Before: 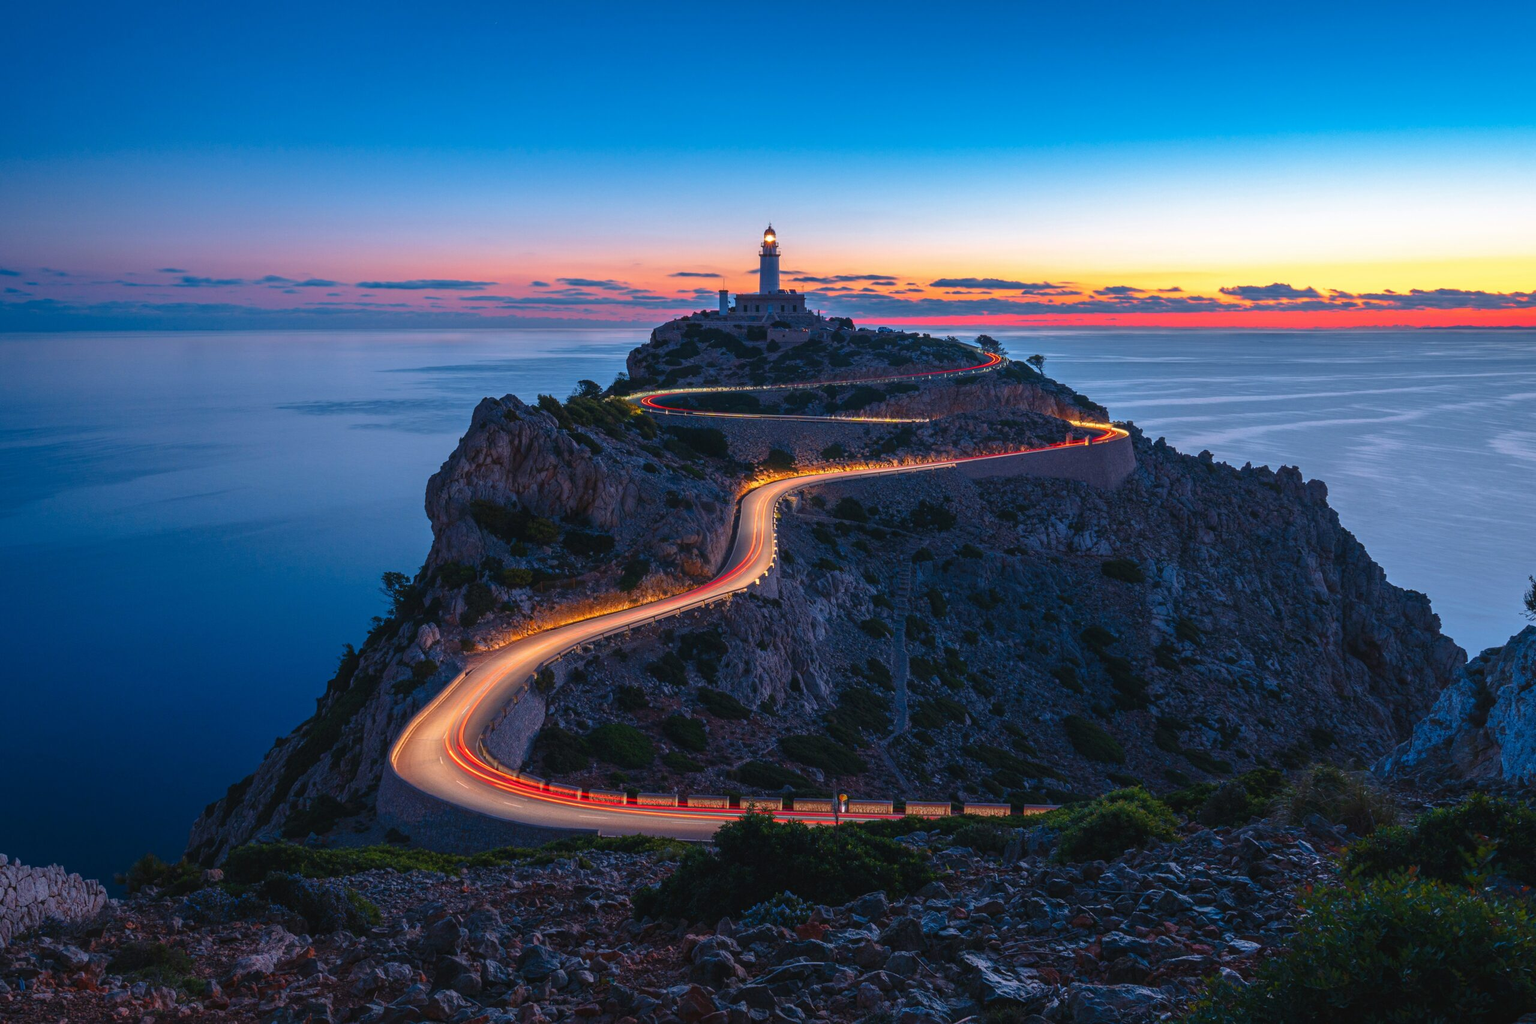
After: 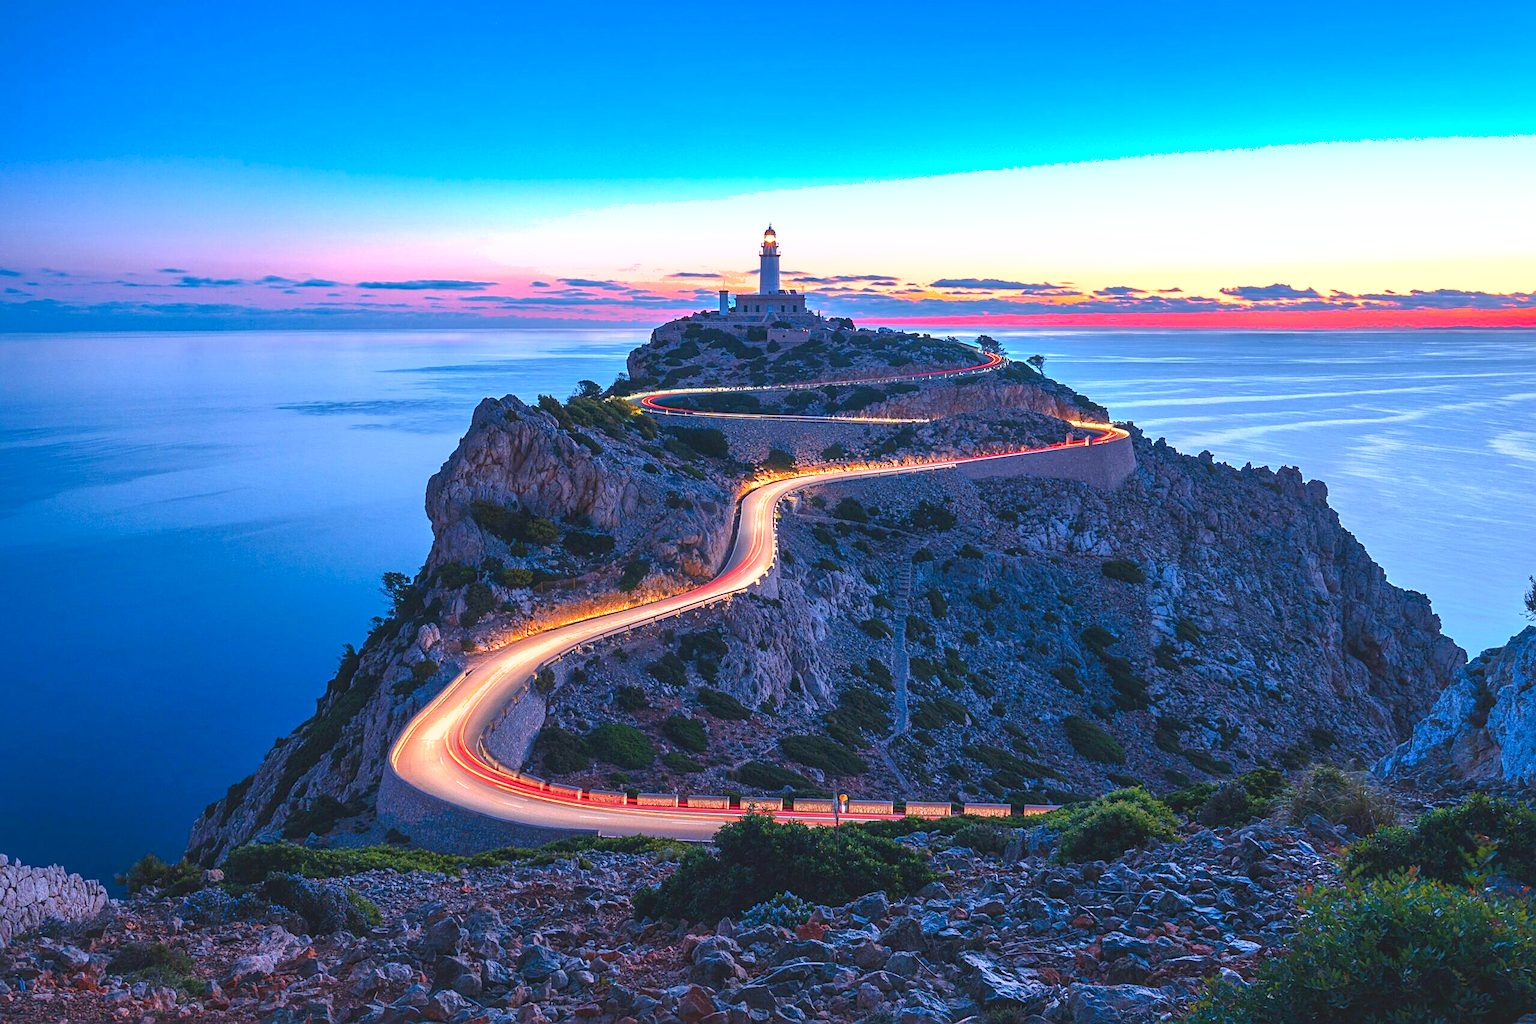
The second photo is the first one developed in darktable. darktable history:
exposure: black level correction 0, exposure 1.176 EV, compensate exposure bias true, compensate highlight preservation false
sharpen: on, module defaults
contrast brightness saturation: contrast 0.135
color calibration: illuminant as shot in camera, x 0.358, y 0.373, temperature 4628.91 K
shadows and highlights: on, module defaults
